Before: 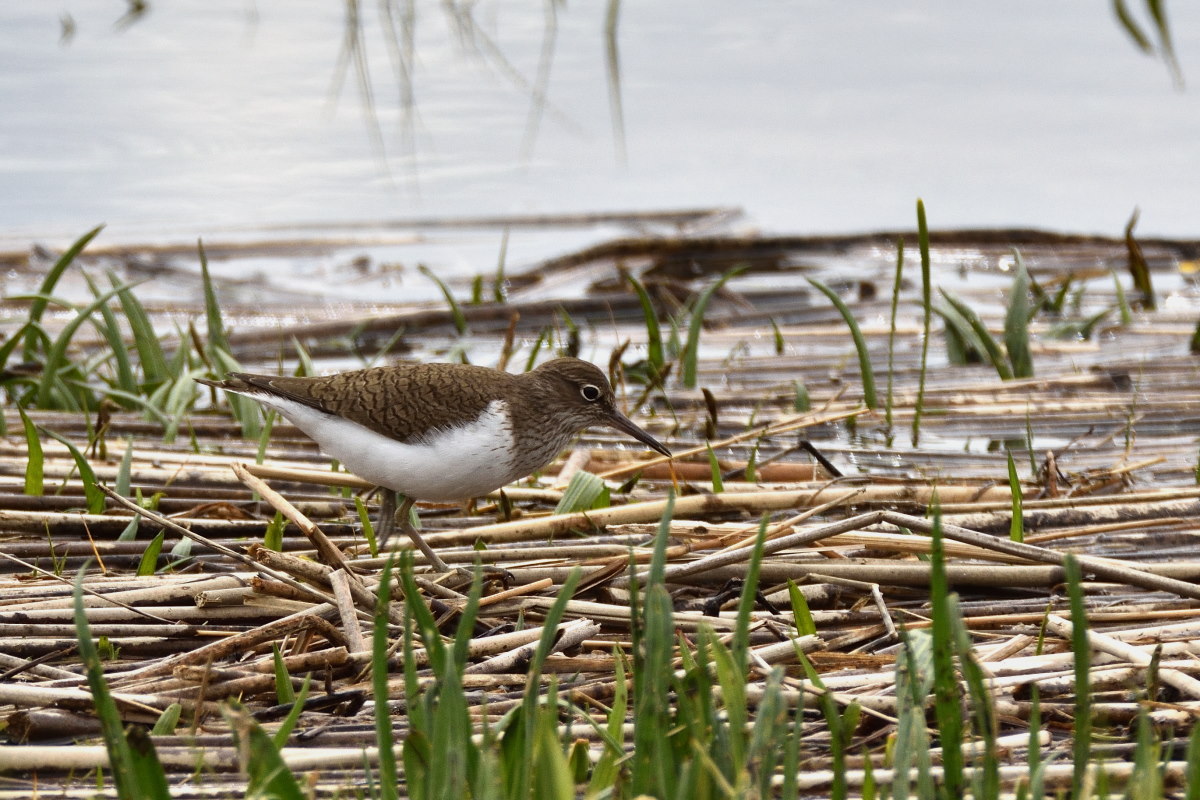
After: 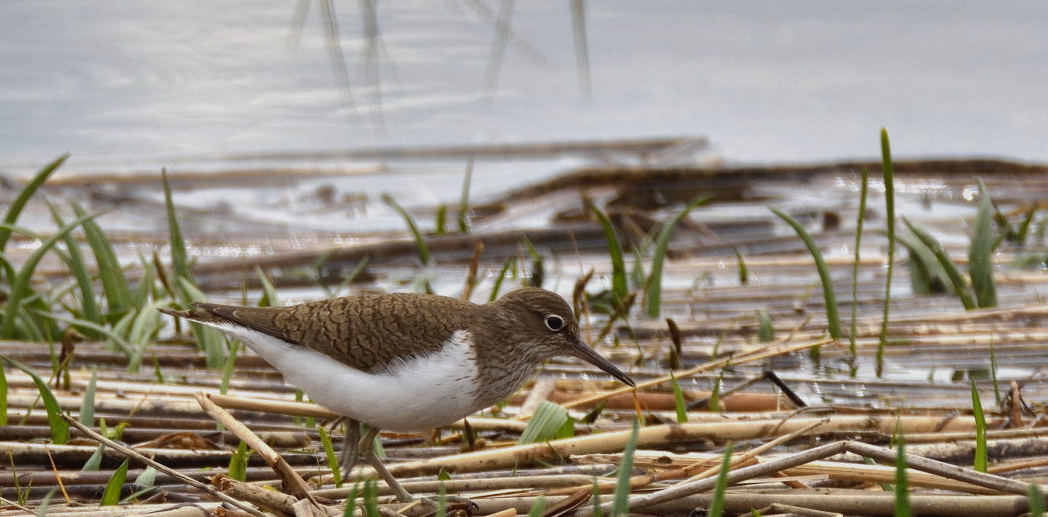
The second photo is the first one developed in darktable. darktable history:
shadows and highlights: shadows 40.22, highlights -59.72
crop: left 3.023%, top 8.872%, right 9.618%, bottom 26.461%
